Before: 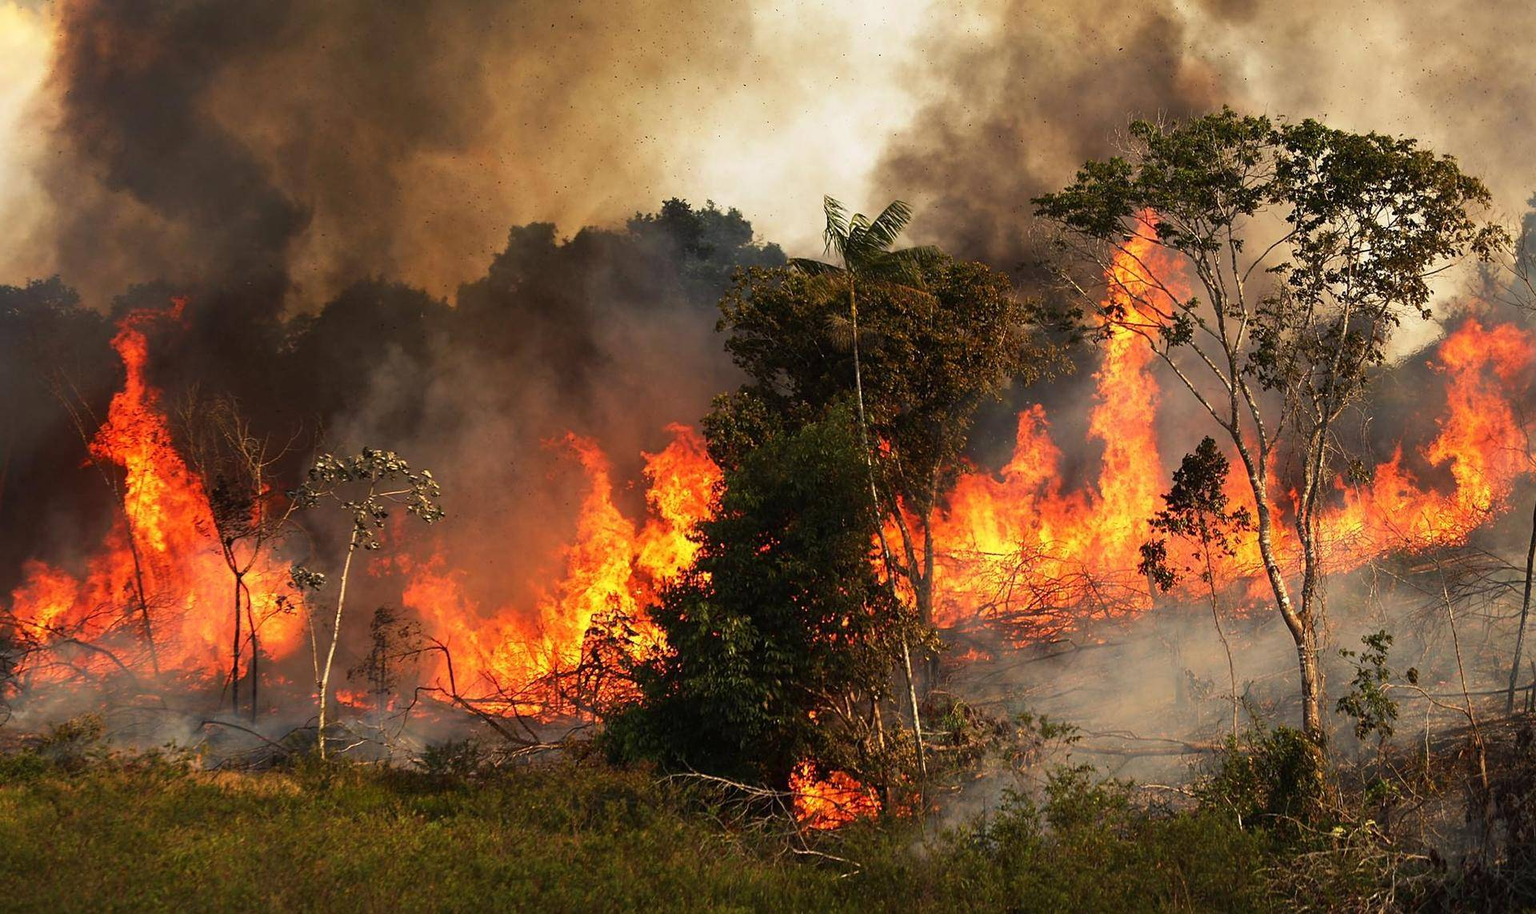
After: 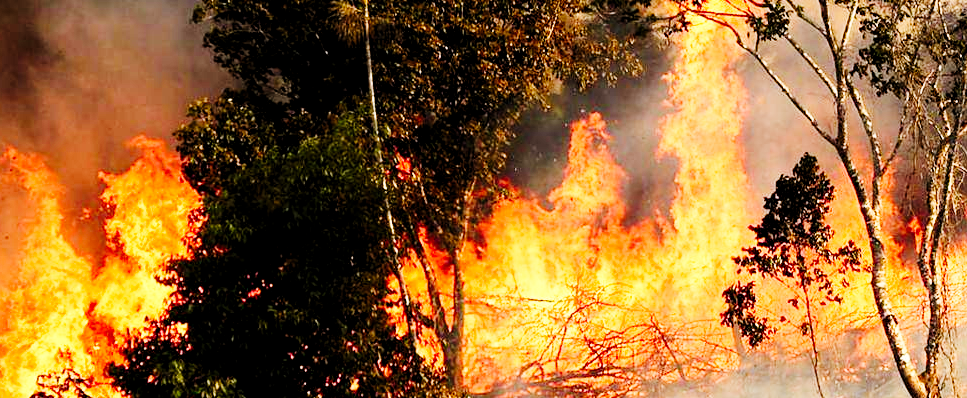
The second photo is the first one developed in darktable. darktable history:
levels: levels [0.026, 0.507, 0.987]
tone curve: curves: ch0 [(0, 0) (0.004, 0) (0.133, 0.071) (0.325, 0.456) (0.832, 0.957) (1, 1)], preserve colors none
crop: left 36.586%, top 34.362%, right 13.024%, bottom 30.774%
